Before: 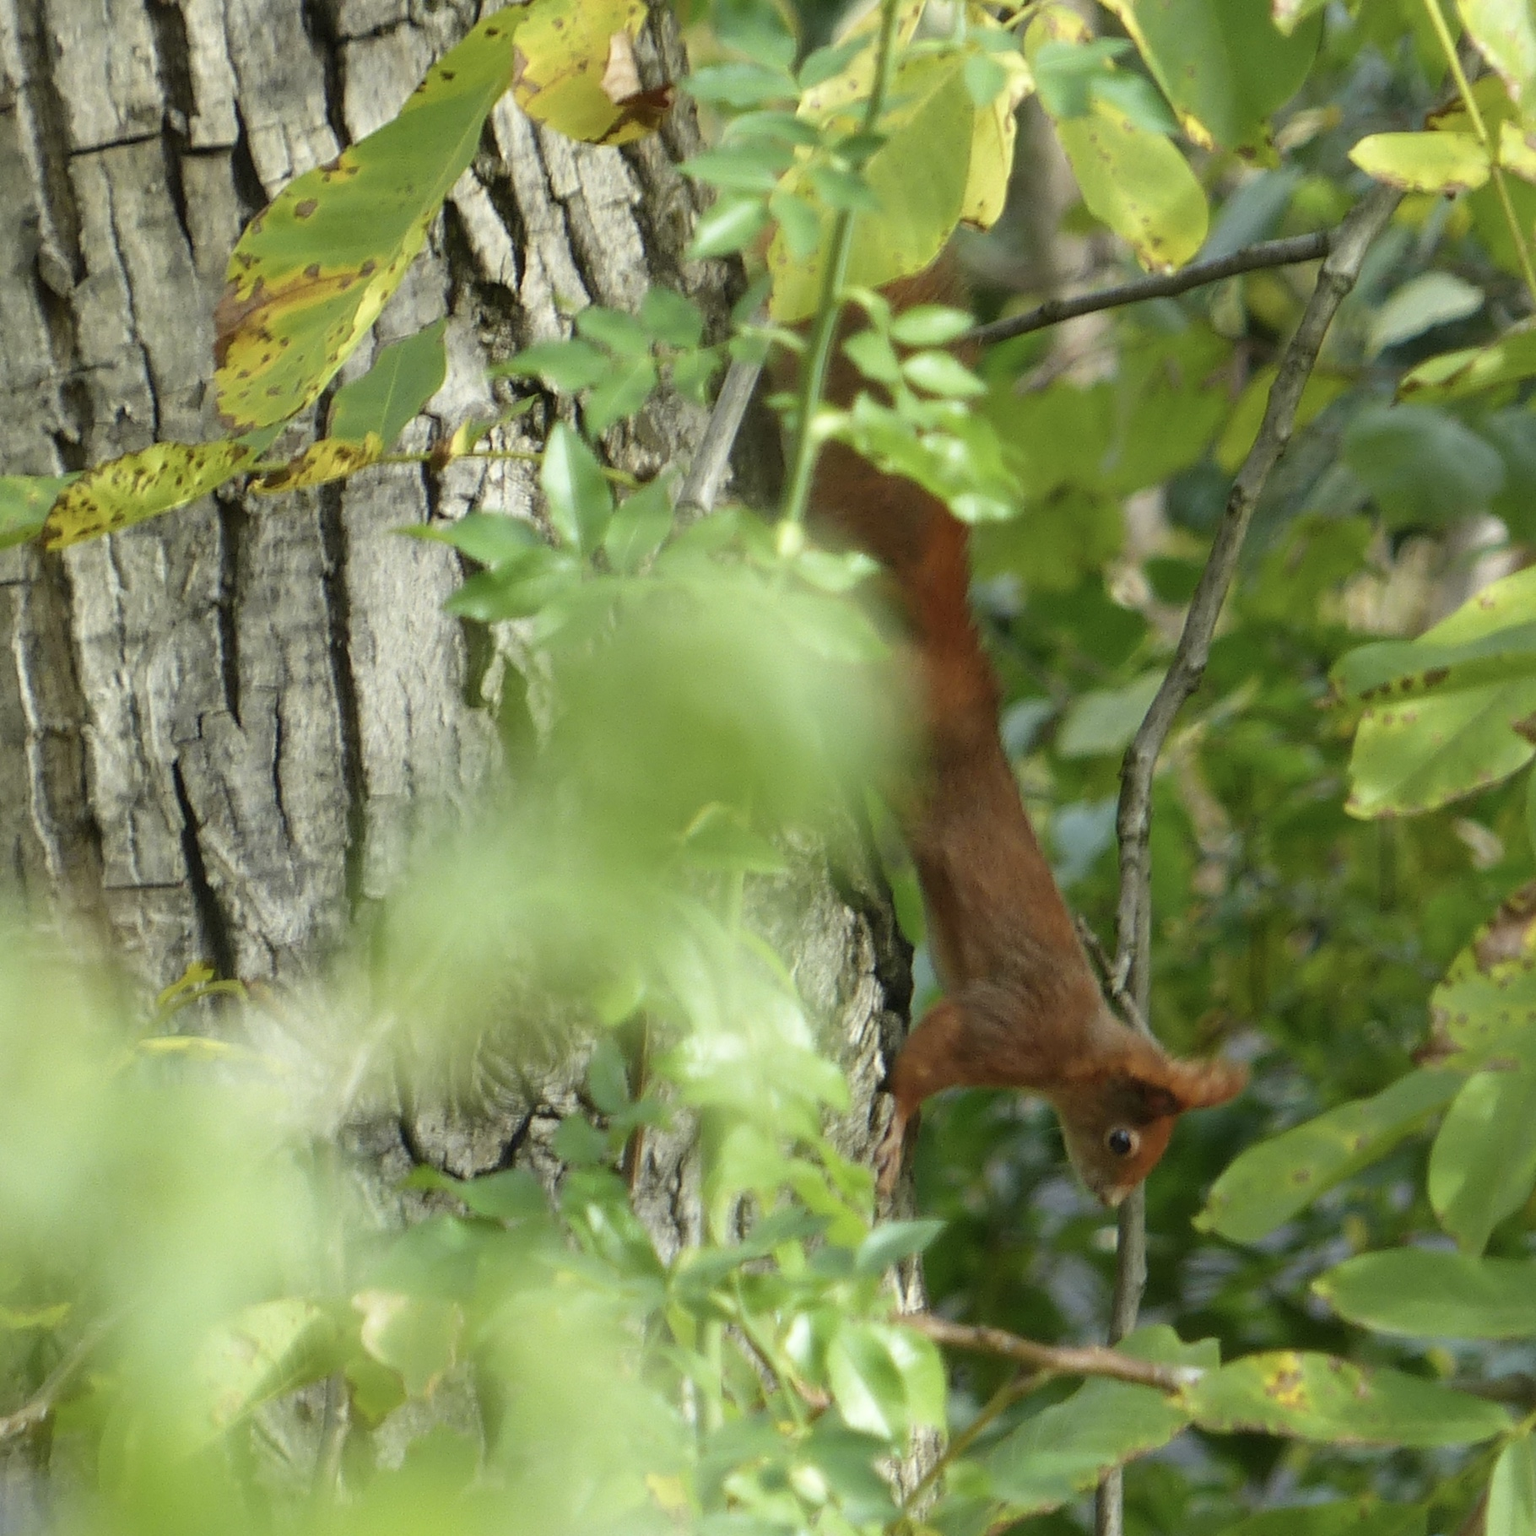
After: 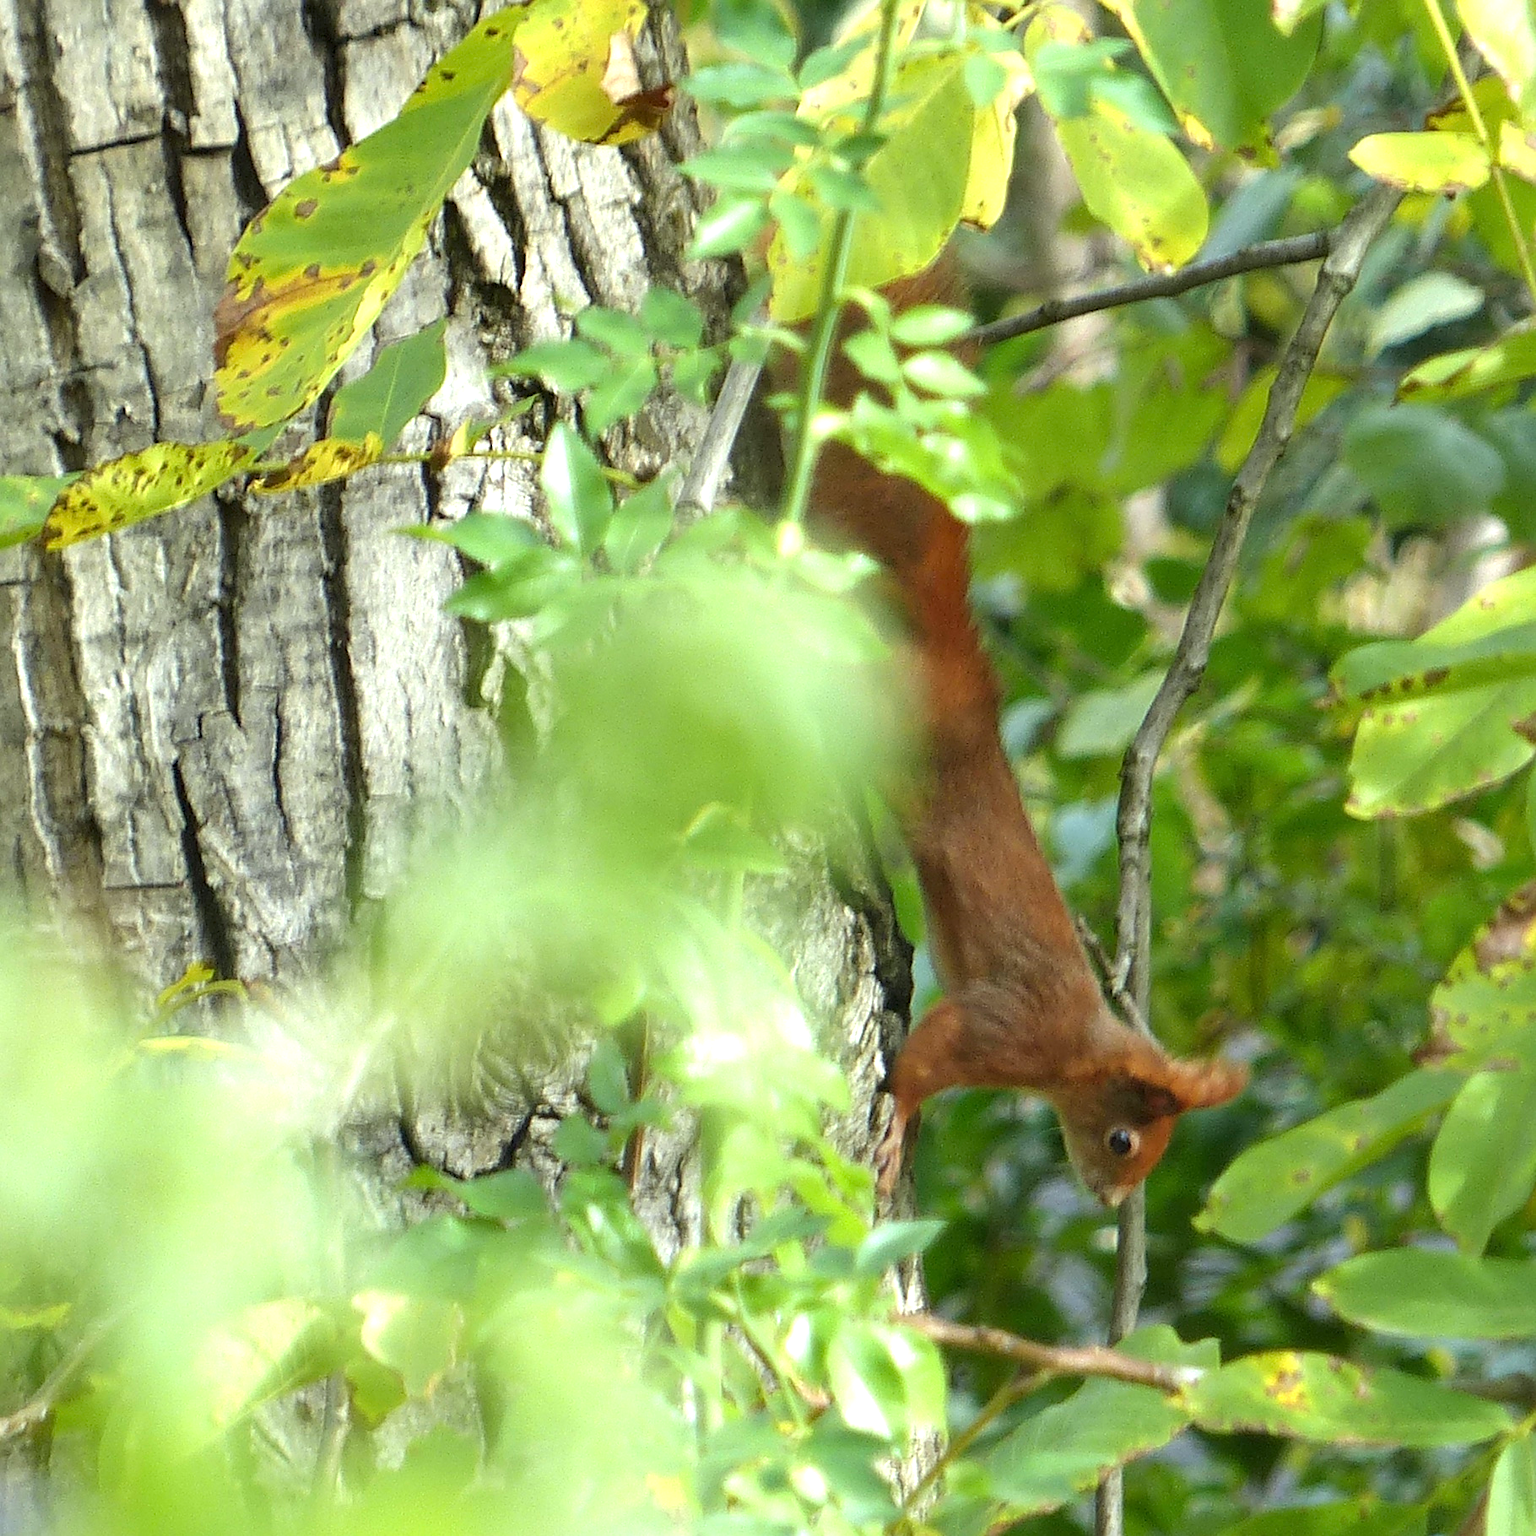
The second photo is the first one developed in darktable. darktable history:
white balance: red 0.982, blue 1.018
contrast equalizer: octaves 7, y [[0.6 ×6], [0.55 ×6], [0 ×6], [0 ×6], [0 ×6]], mix 0.15
sharpen: on, module defaults
exposure: black level correction 0, exposure 0.68 EV, compensate exposure bias true, compensate highlight preservation false
